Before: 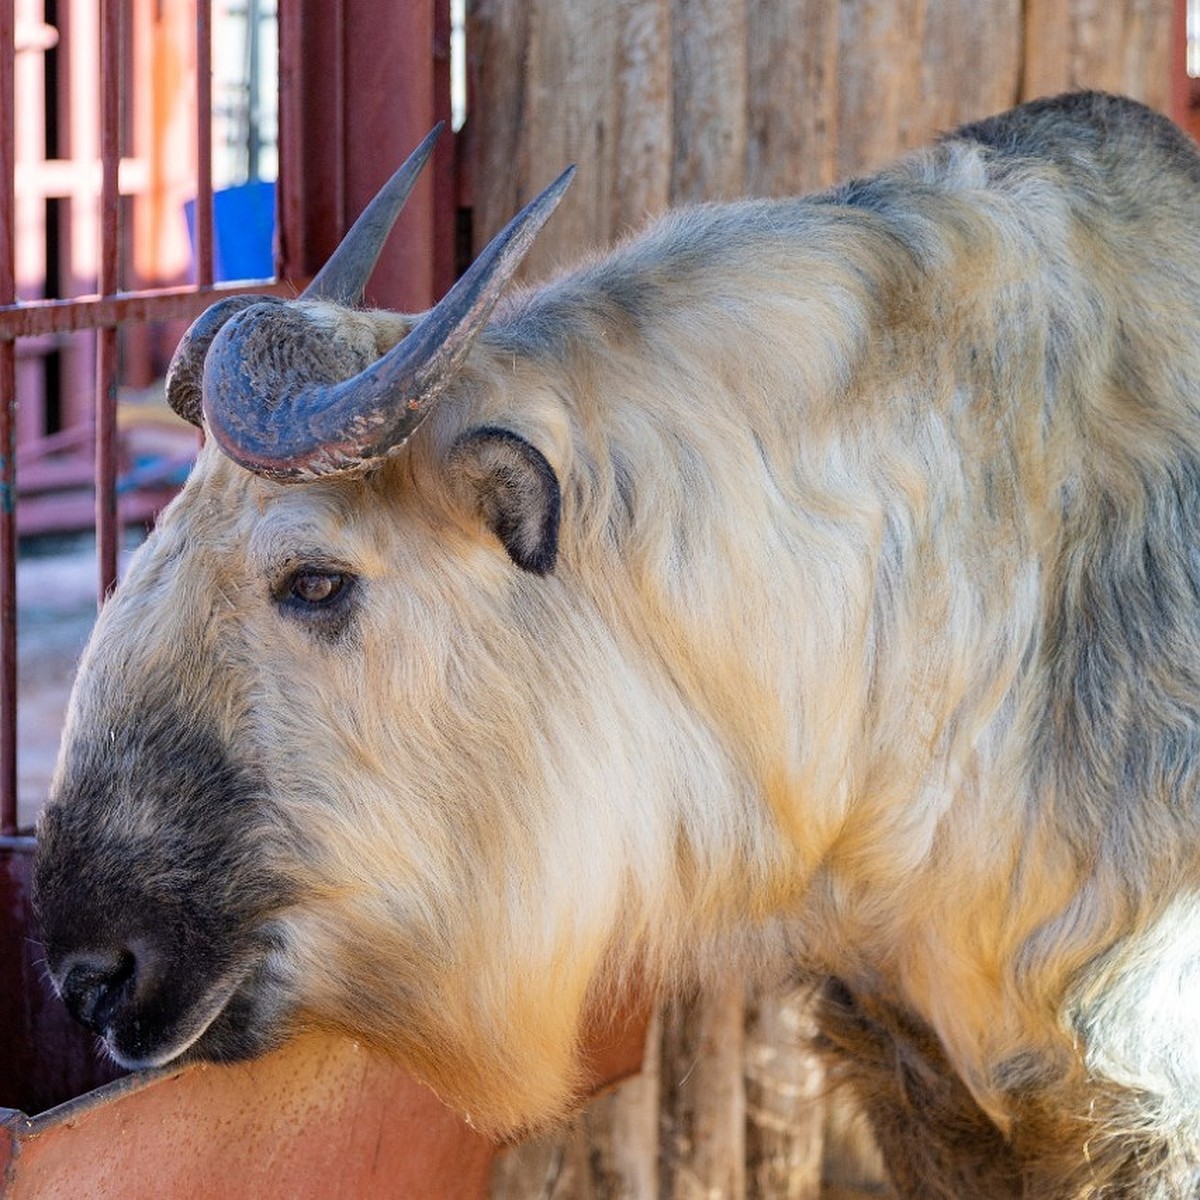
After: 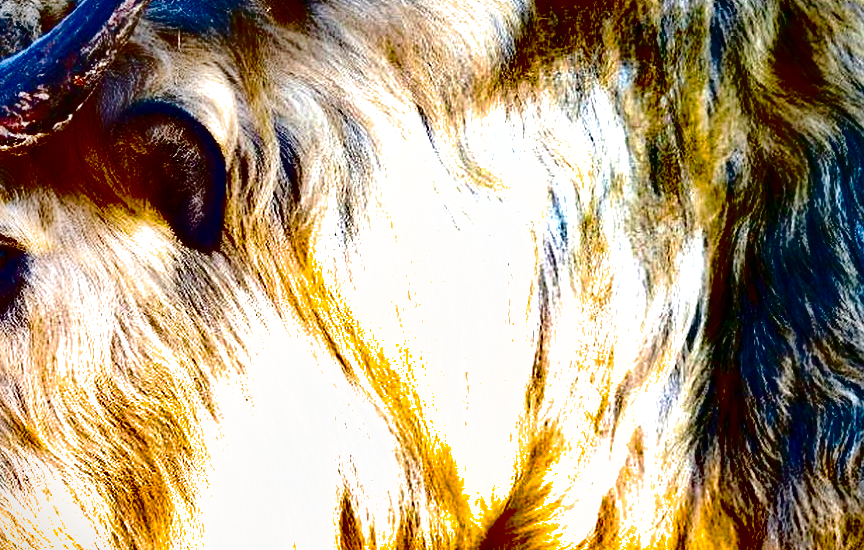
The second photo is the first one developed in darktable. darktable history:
vignetting: fall-off start 97.23%, saturation -0.024, center (-0.033, -0.042), width/height ratio 1.179, unbound false
shadows and highlights: radius 123.98, shadows 100, white point adjustment -3, highlights -100, highlights color adjustment 89.84%, soften with gaussian
base curve: curves: ch0 [(0, 0) (0.028, 0.03) (0.121, 0.232) (0.46, 0.748) (0.859, 0.968) (1, 1)], preserve colors none
exposure: black level correction 0, exposure 1.5 EV, compensate highlight preservation false
crop and rotate: left 27.938%, top 27.046%, bottom 27.046%
color balance: mode lift, gamma, gain (sRGB)
